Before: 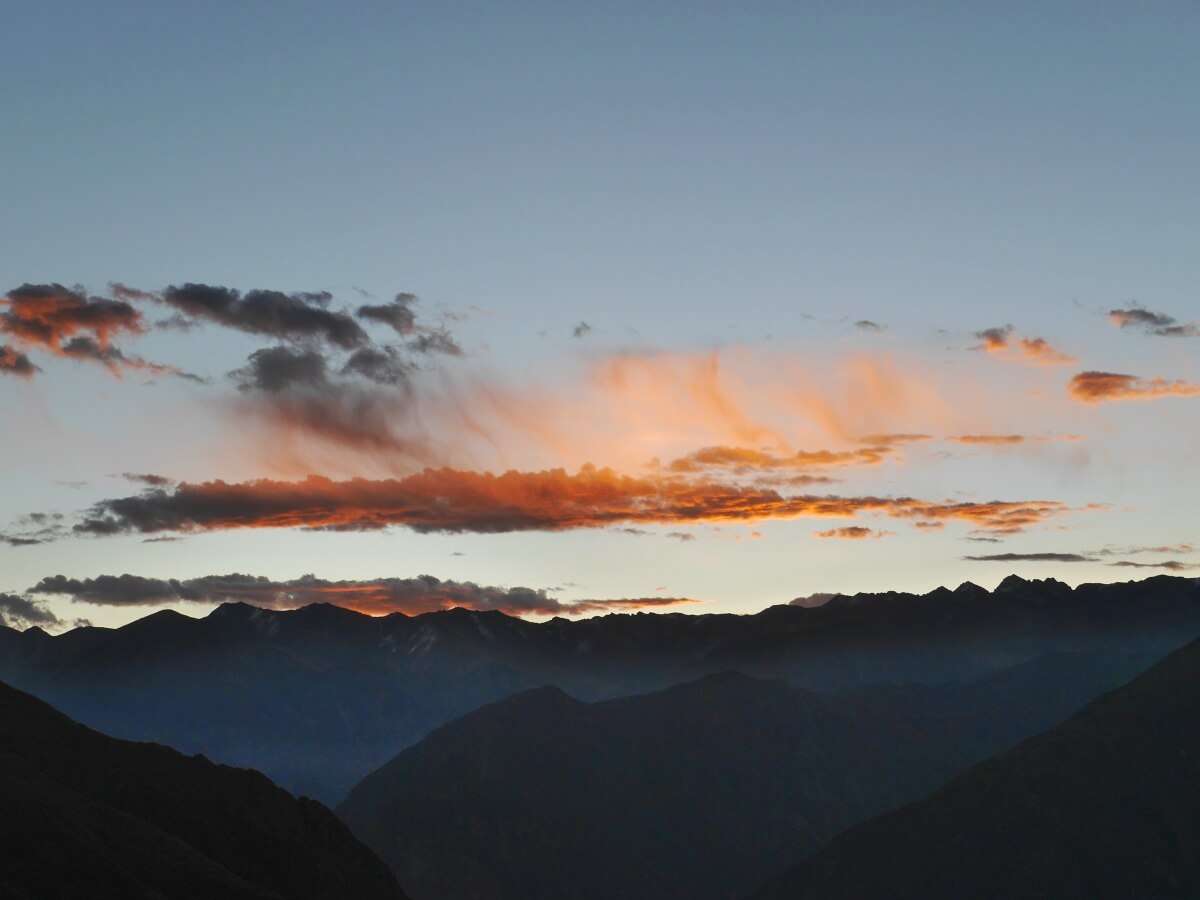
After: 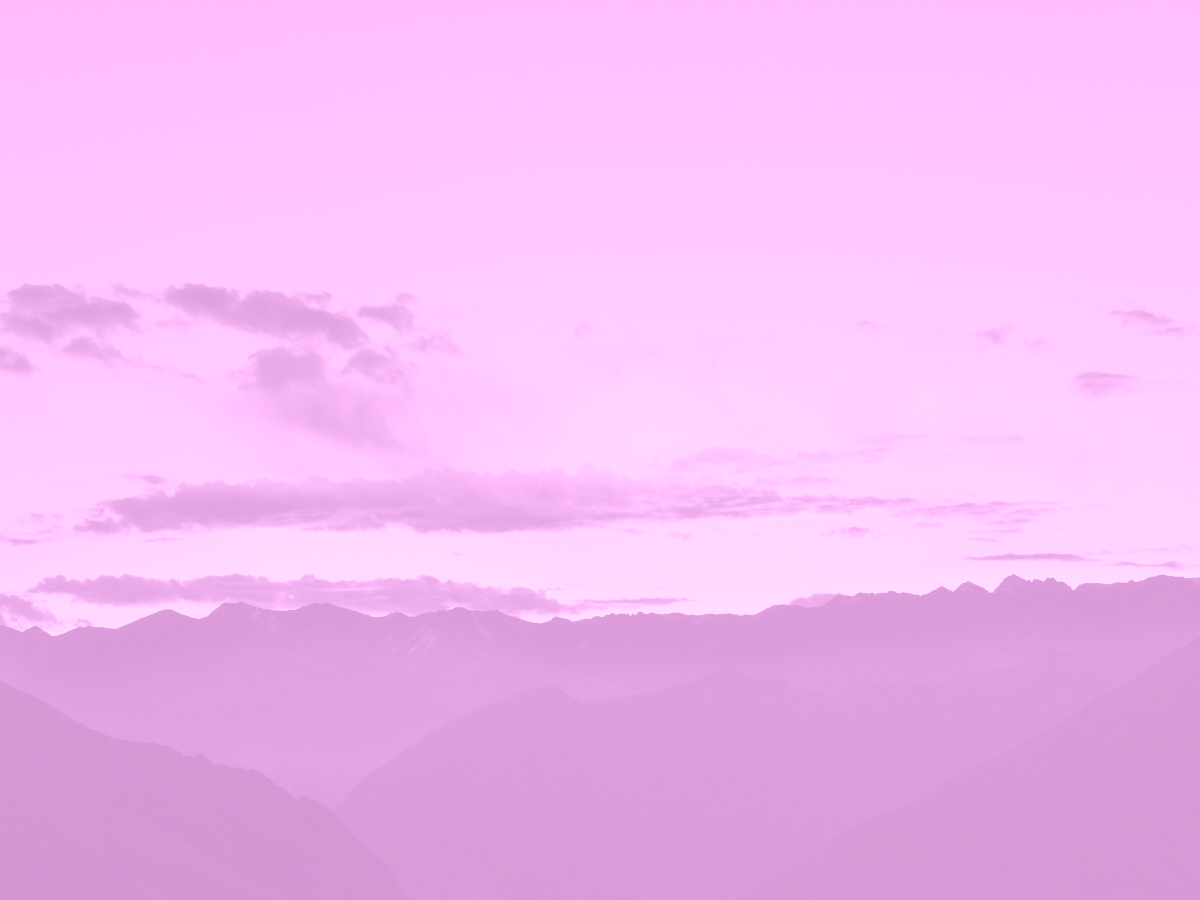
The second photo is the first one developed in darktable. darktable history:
colorize: hue 331.2°, saturation 75%, source mix 30.28%, lightness 70.52%, version 1
color correction: highlights a* 5.62, highlights b* 33.57, shadows a* -25.86, shadows b* 4.02
